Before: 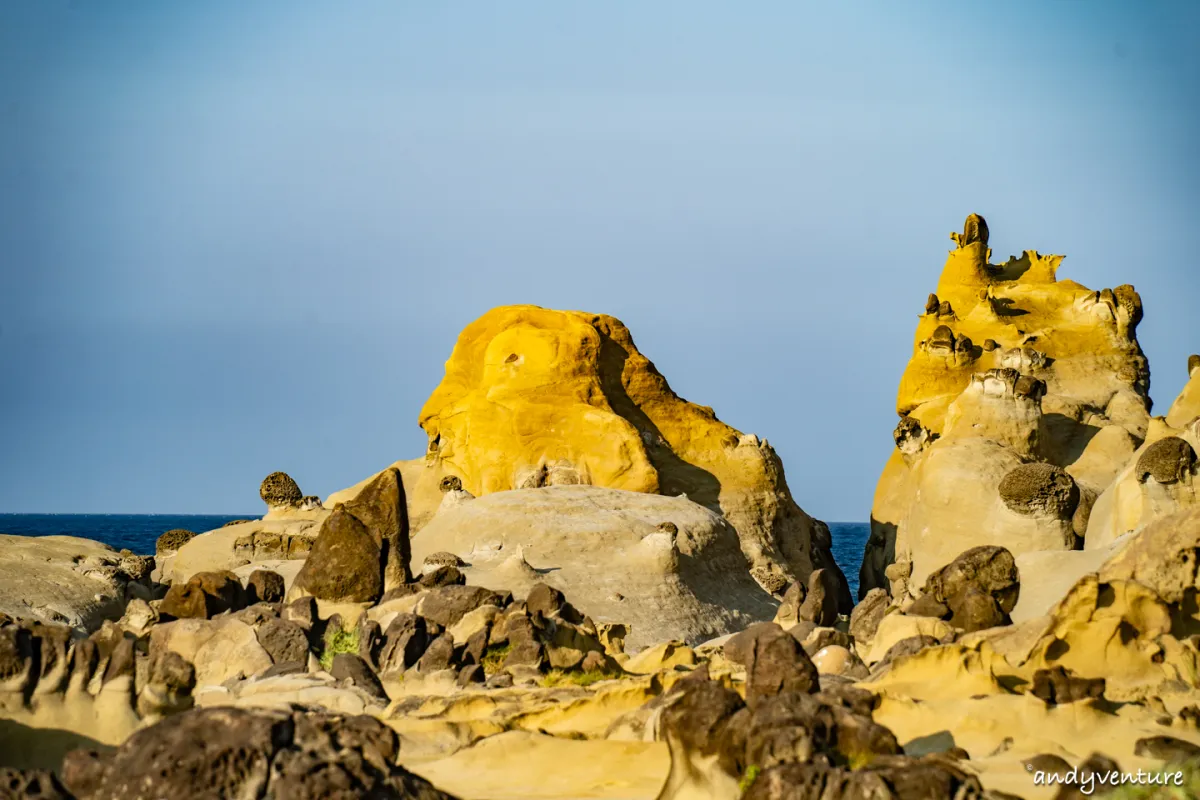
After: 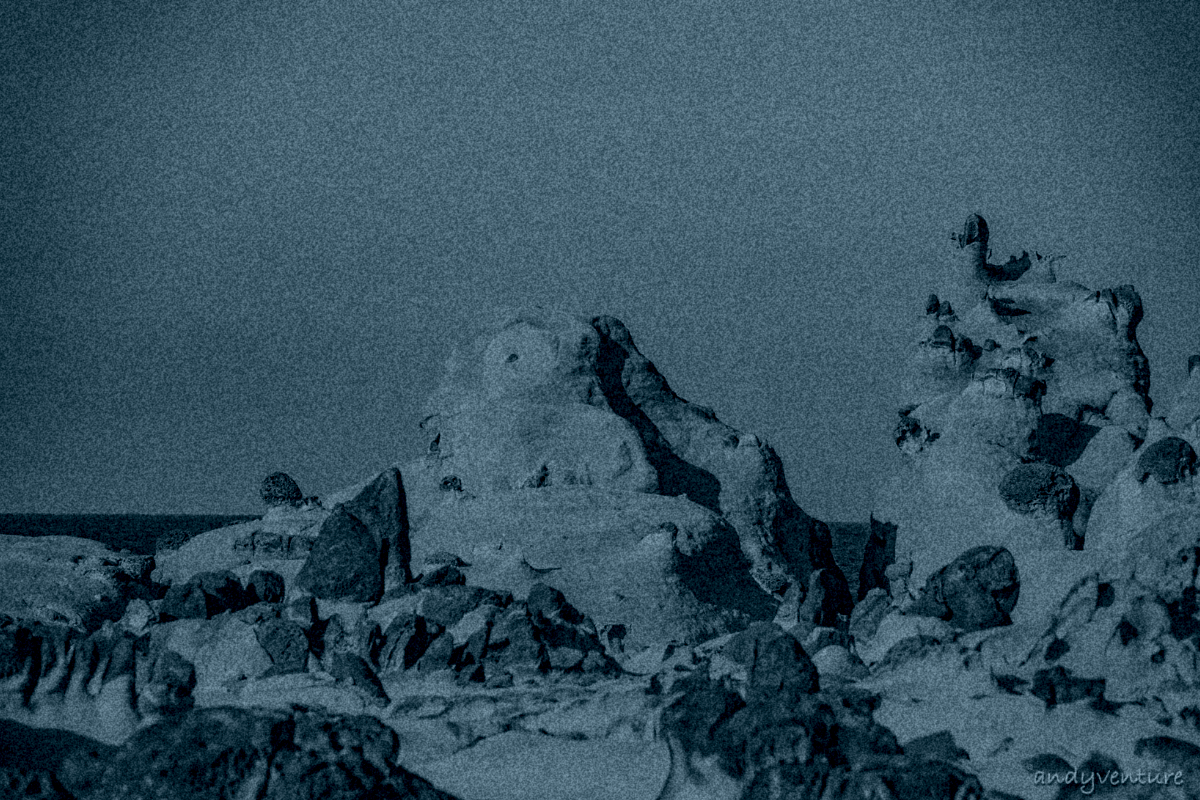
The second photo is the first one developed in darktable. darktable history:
grain: coarseness 46.9 ISO, strength 50.21%, mid-tones bias 0%
white balance: red 0.967, blue 1.119, emerald 0.756
local contrast: detail 130%
colorize: hue 194.4°, saturation 29%, source mix 61.75%, lightness 3.98%, version 1
